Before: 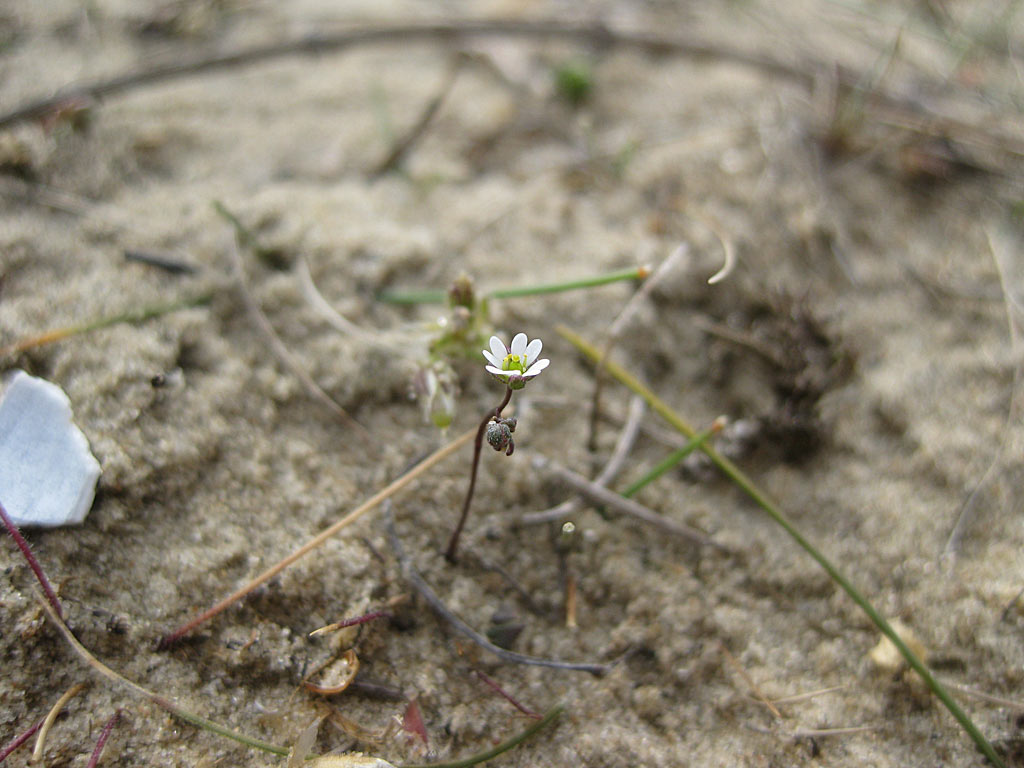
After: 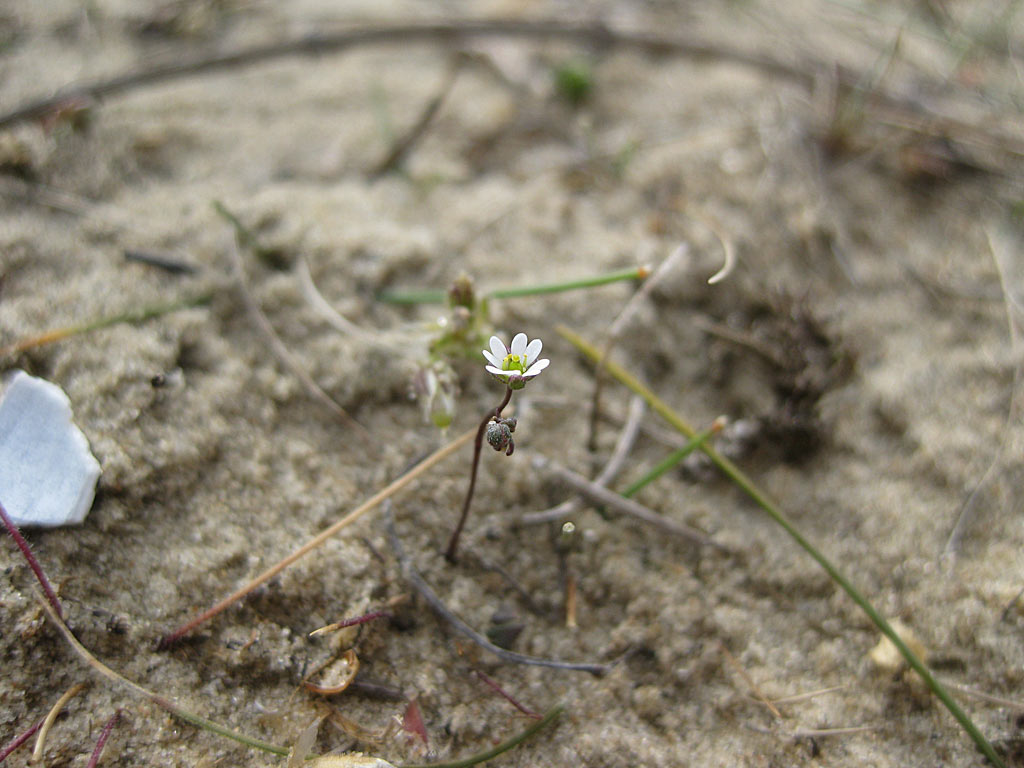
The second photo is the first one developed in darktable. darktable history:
shadows and highlights: radius 133.83, soften with gaussian
